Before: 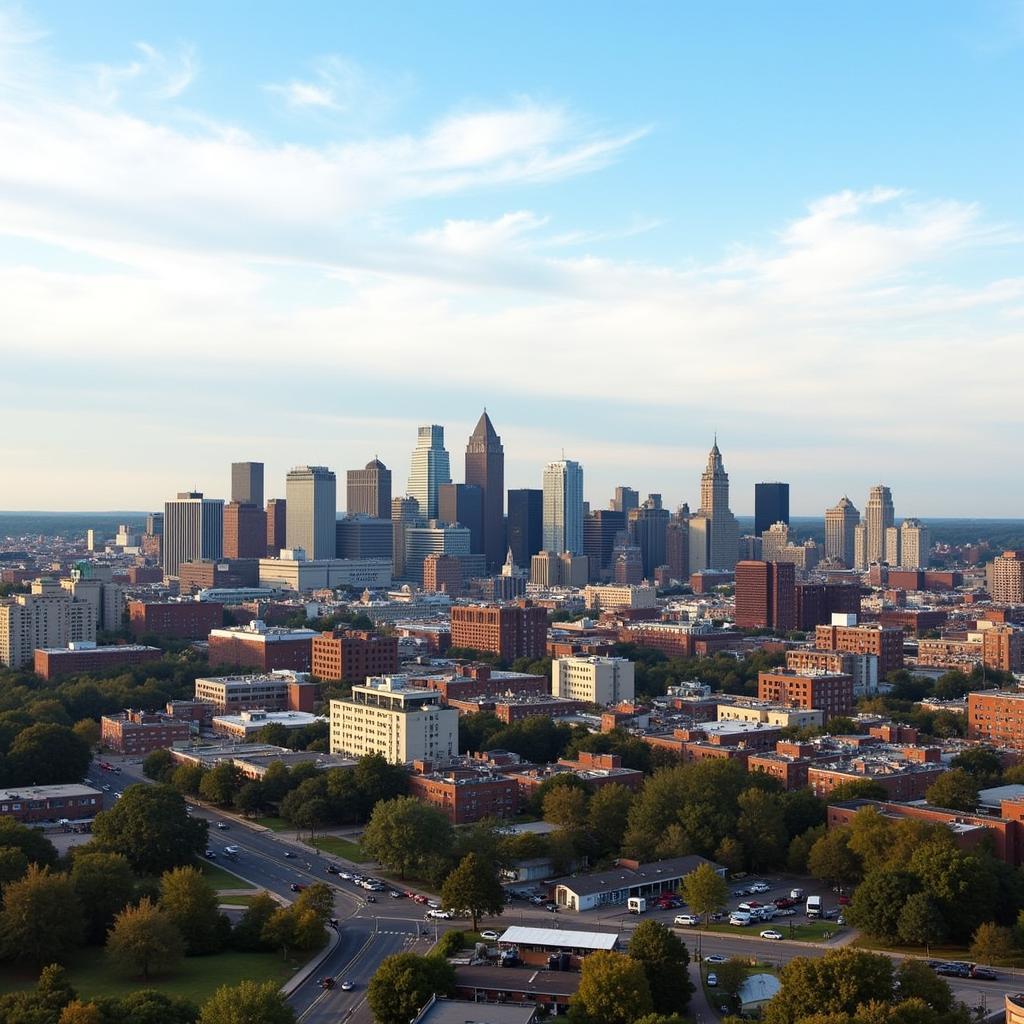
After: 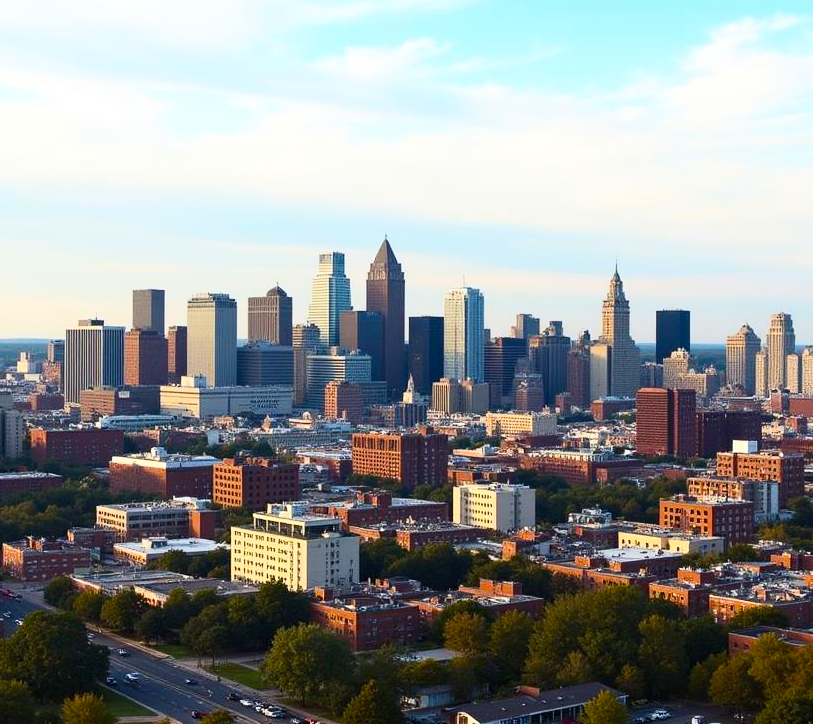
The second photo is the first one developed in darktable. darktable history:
contrast brightness saturation: contrast 0.24, brightness 0.09
color balance rgb: perceptual saturation grading › global saturation 30%, global vibrance 20%
crop: left 9.712%, top 16.928%, right 10.845%, bottom 12.332%
